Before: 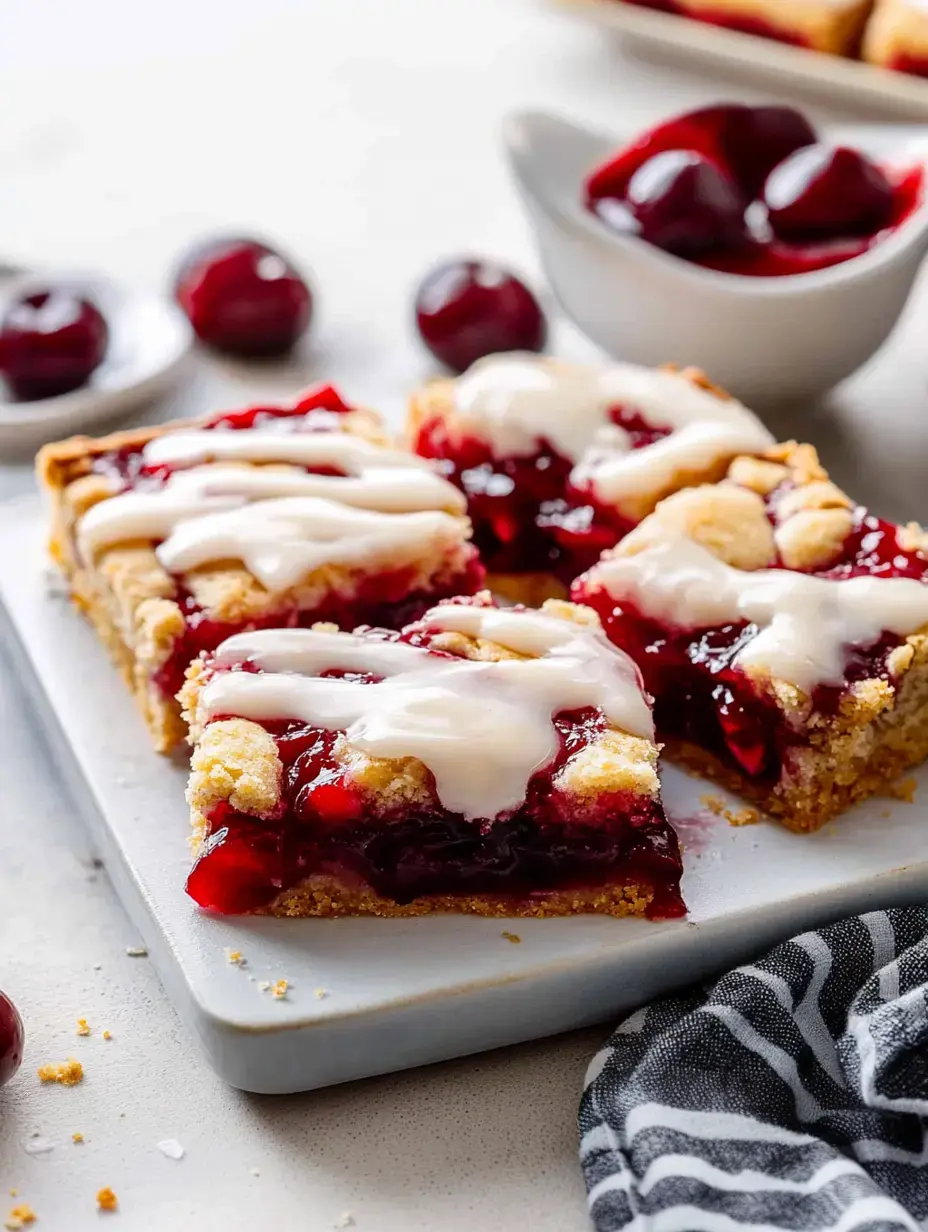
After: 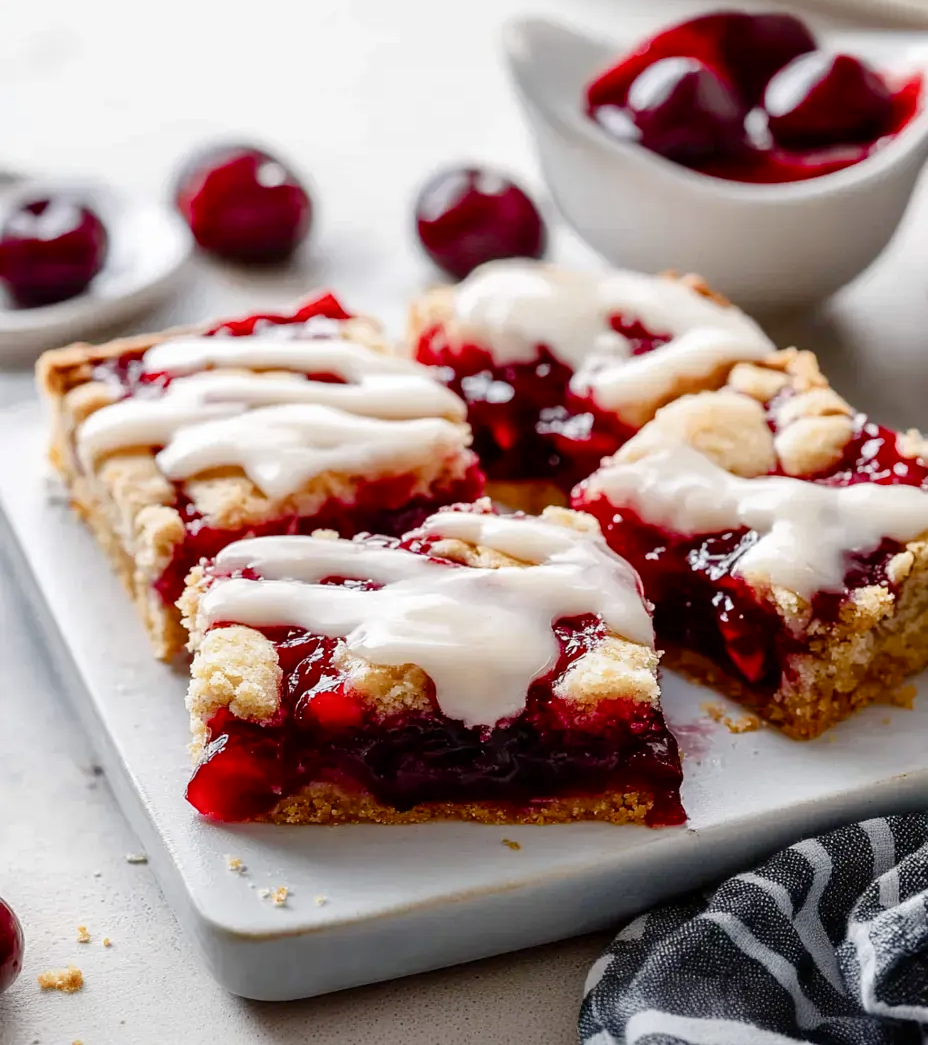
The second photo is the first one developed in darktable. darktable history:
crop: top 7.609%, bottom 7.561%
color balance rgb: perceptual saturation grading › global saturation 20%, perceptual saturation grading › highlights -48.914%, perceptual saturation grading › shadows 25.846%, global vibrance -24.346%
